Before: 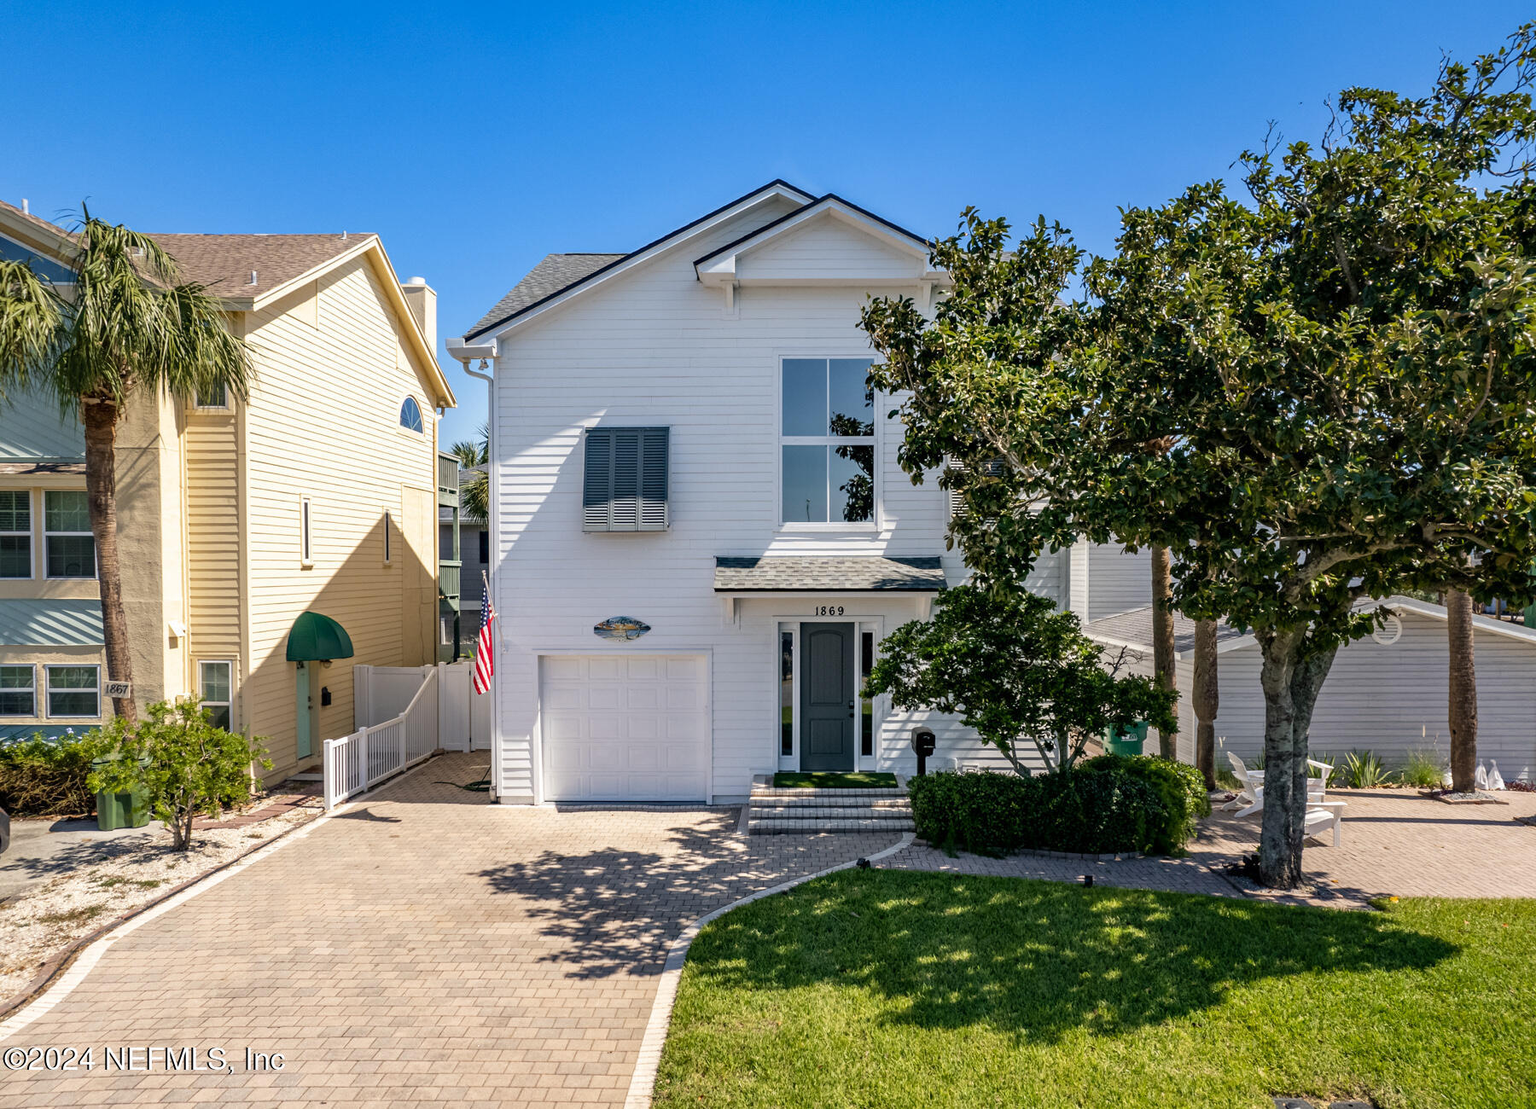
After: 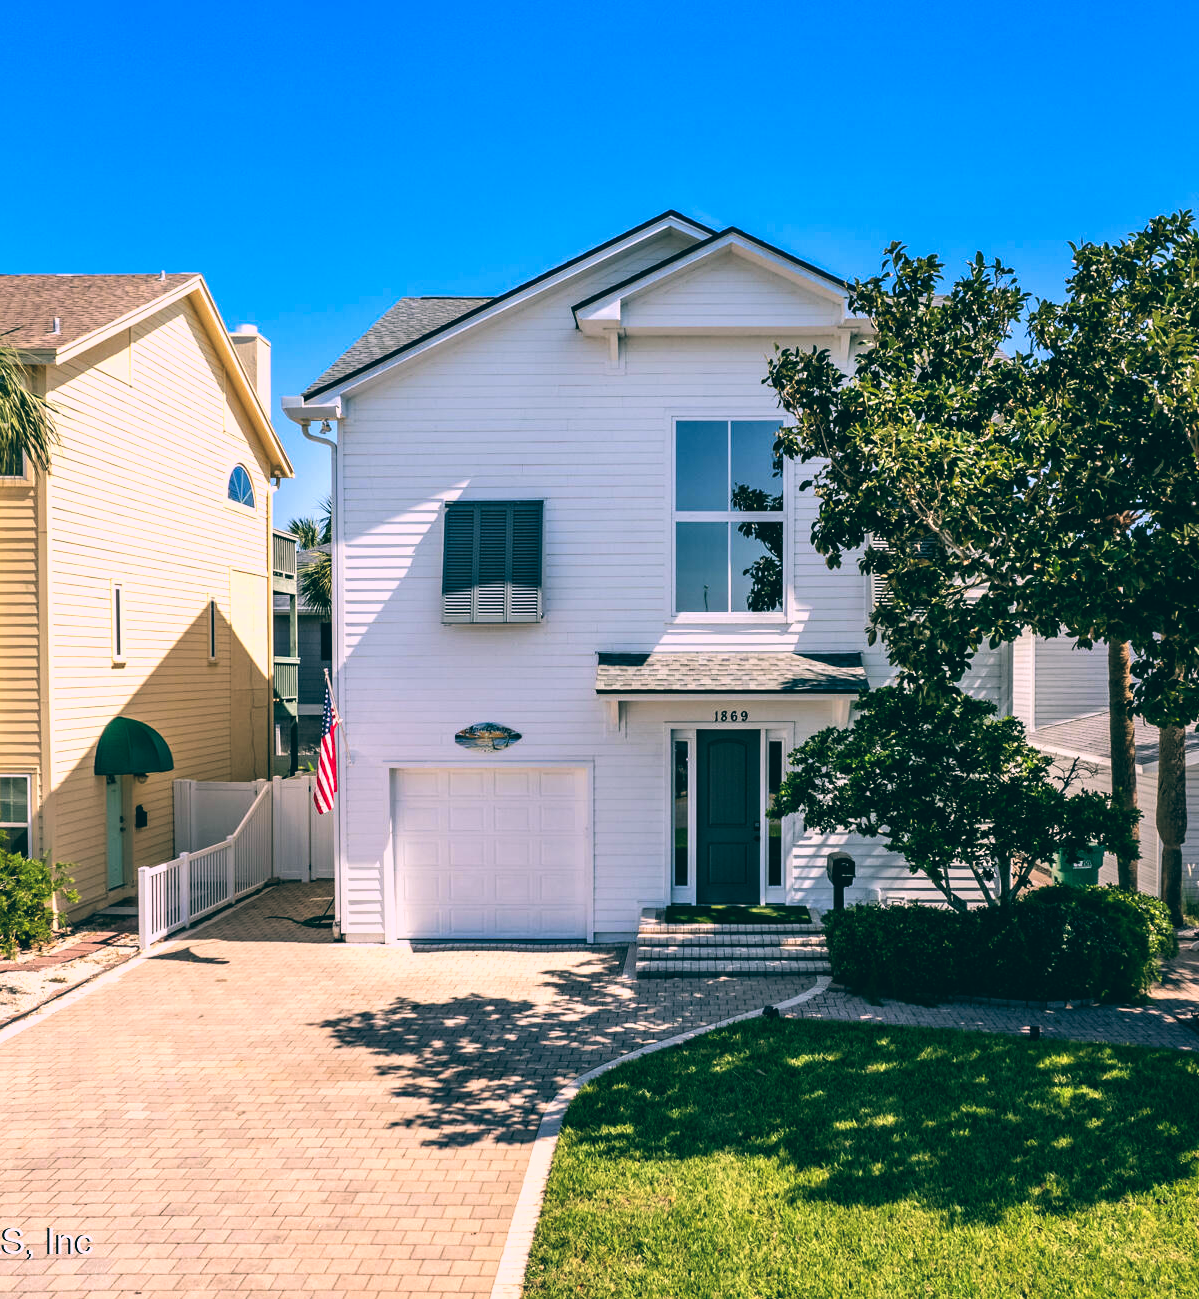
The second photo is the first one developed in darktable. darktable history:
tone curve: curves: ch0 [(0, 0) (0.55, 0.716) (0.841, 0.969)]
crop and rotate: left 13.409%, right 19.924%
color balance: lift [1.016, 0.983, 1, 1.017], gamma [0.78, 1.018, 1.043, 0.957], gain [0.786, 1.063, 0.937, 1.017], input saturation 118.26%, contrast 13.43%, contrast fulcrum 21.62%, output saturation 82.76%
